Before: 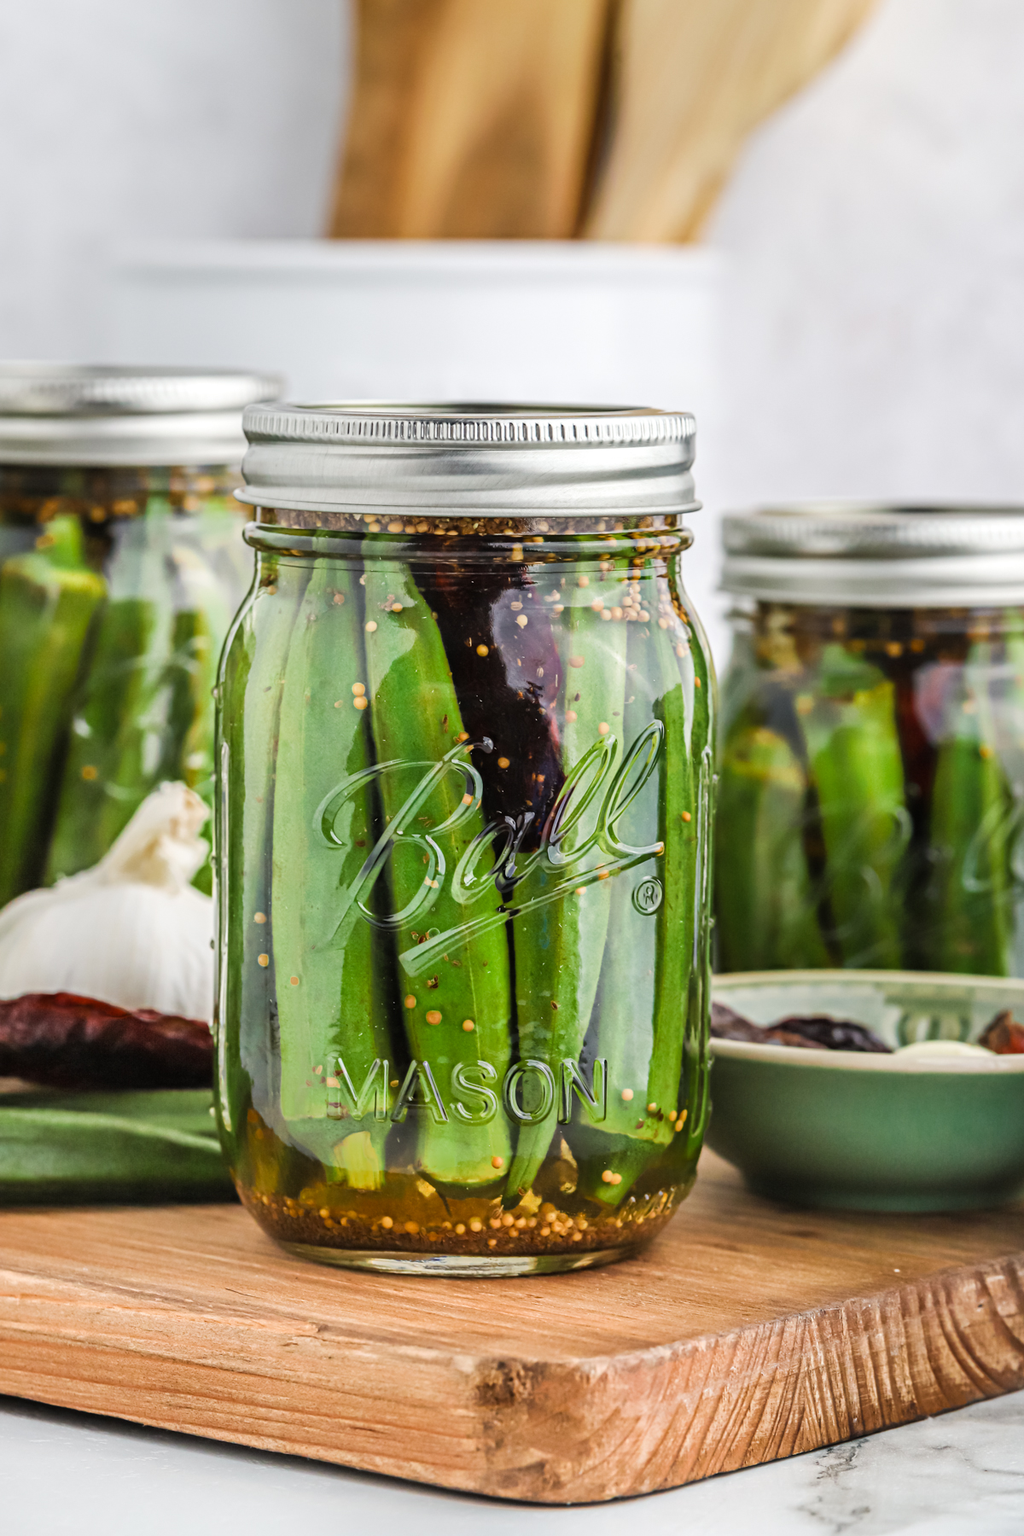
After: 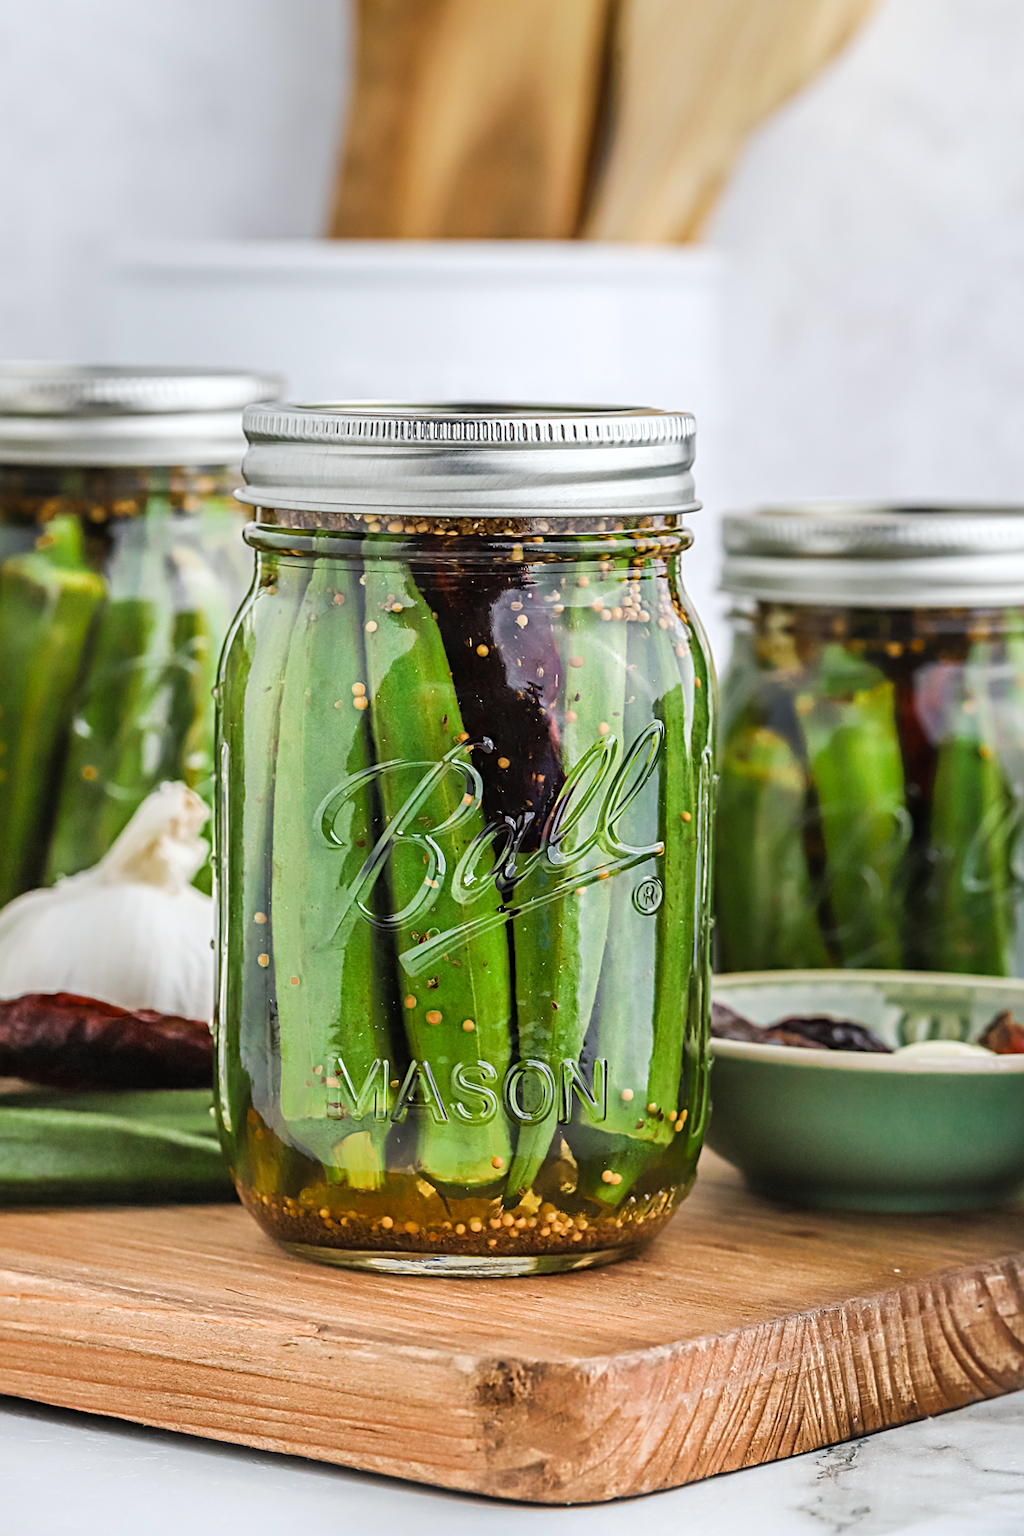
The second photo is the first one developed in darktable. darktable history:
sharpen: on, module defaults
white balance: red 0.988, blue 1.017
